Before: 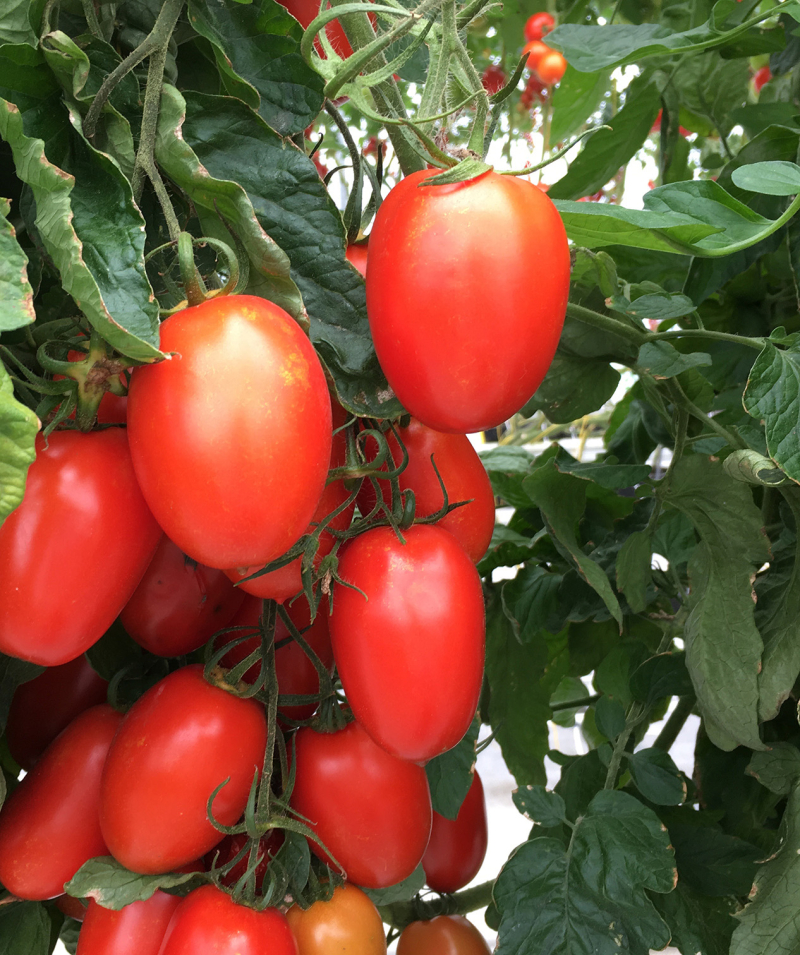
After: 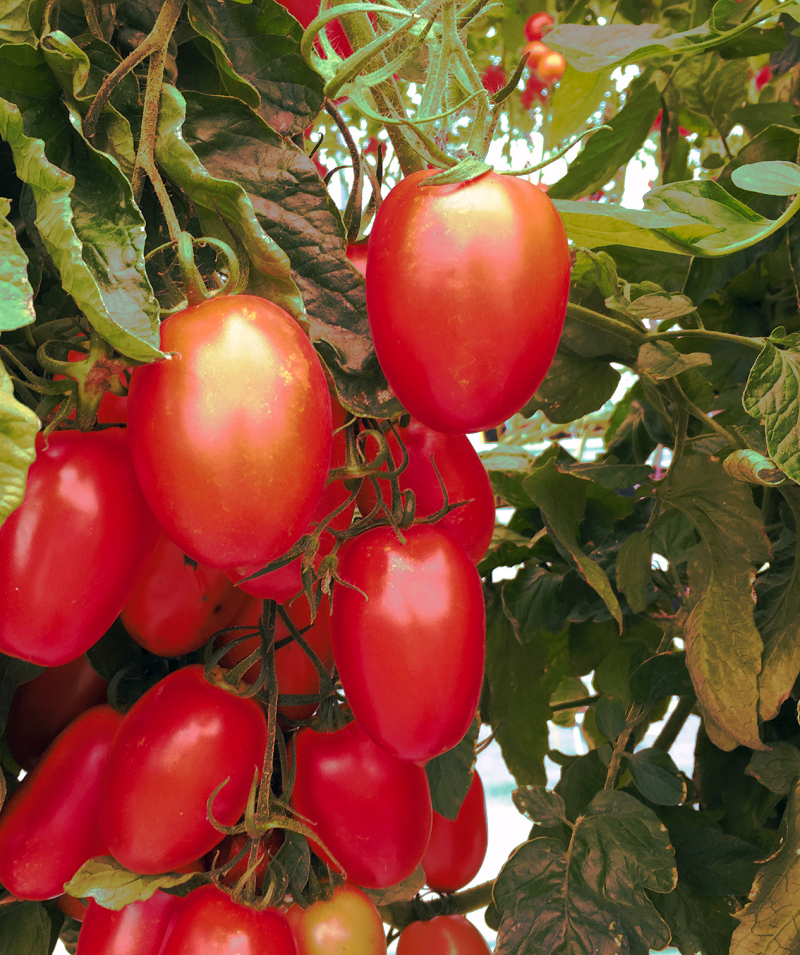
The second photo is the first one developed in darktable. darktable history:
tone curve: curves: ch0 [(0, 0) (0.003, 0.005) (0.011, 0.012) (0.025, 0.026) (0.044, 0.046) (0.069, 0.071) (0.1, 0.098) (0.136, 0.135) (0.177, 0.178) (0.224, 0.217) (0.277, 0.274) (0.335, 0.335) (0.399, 0.442) (0.468, 0.543) (0.543, 0.6) (0.623, 0.628) (0.709, 0.679) (0.801, 0.782) (0.898, 0.904) (1, 1)], preserve colors none
color look up table: target L [94.28, 89.23, 91.91, 91.03, 76.99, 73.56, 67.89, 73.67, 62.48, 35.17, 17.55, 200.2, 94.4, 82.06, 79.91, 69.3, 60.14, 49.63, 47.66, 49.71, 27.51, 26.85, 32.55, 31.03, 31.69, 3.334, 88.24, 77.12, 76.38, 72.03, 49.64, 56.74, 43.71, 55.92, 56.13, 53.07, 48.23, 30.99, 39.66, 41.18, 30.98, 4.826, 70.93, 65.53, 52.44, 40.14, 33.56, 27.38, 11.14], target a [-14.68, -45.71, -23.99, -41.58, -80.34, -30.16, -83.14, -2.25, -64.33, -26.08, -25.71, 0, 1.594, 14.22, 3.728, 44.9, 75.8, 3.731, -6.219, 45.18, 43.34, 44.4, 8.259, 41.53, 45.09, 12.99, 6.934, 36.36, 15.16, -21.9, 7.731, 40.94, 24.81, 60.76, 45.57, 86.71, 80.35, 37.3, 30.24, 66.01, 9.478, 24.75, -48.57, -40.08, -29.58, -16.55, -7.597, -8.534, -12.19], target b [30.52, 89.42, 7.032, 66.92, 32.99, 36.84, 65.47, 67.44, 20.94, 33.58, 24.59, 0, 17.67, 45.71, 75.91, 67.72, 20.13, 1.724, 29.2, 29.28, 39.68, -1.74, 39.61, 42.94, 15.06, 2.938, -13.34, -14.97, -31.11, -4.703, -37.79, -40.97, -54.78, -65.4, 15.81, -28.51, -62.07, -19.22, -12.83, -47.14, -38.01, -39.18, -33.43, -48.56, -32.89, -5.014, -14.7, -3.053, -3.693], num patches 49
